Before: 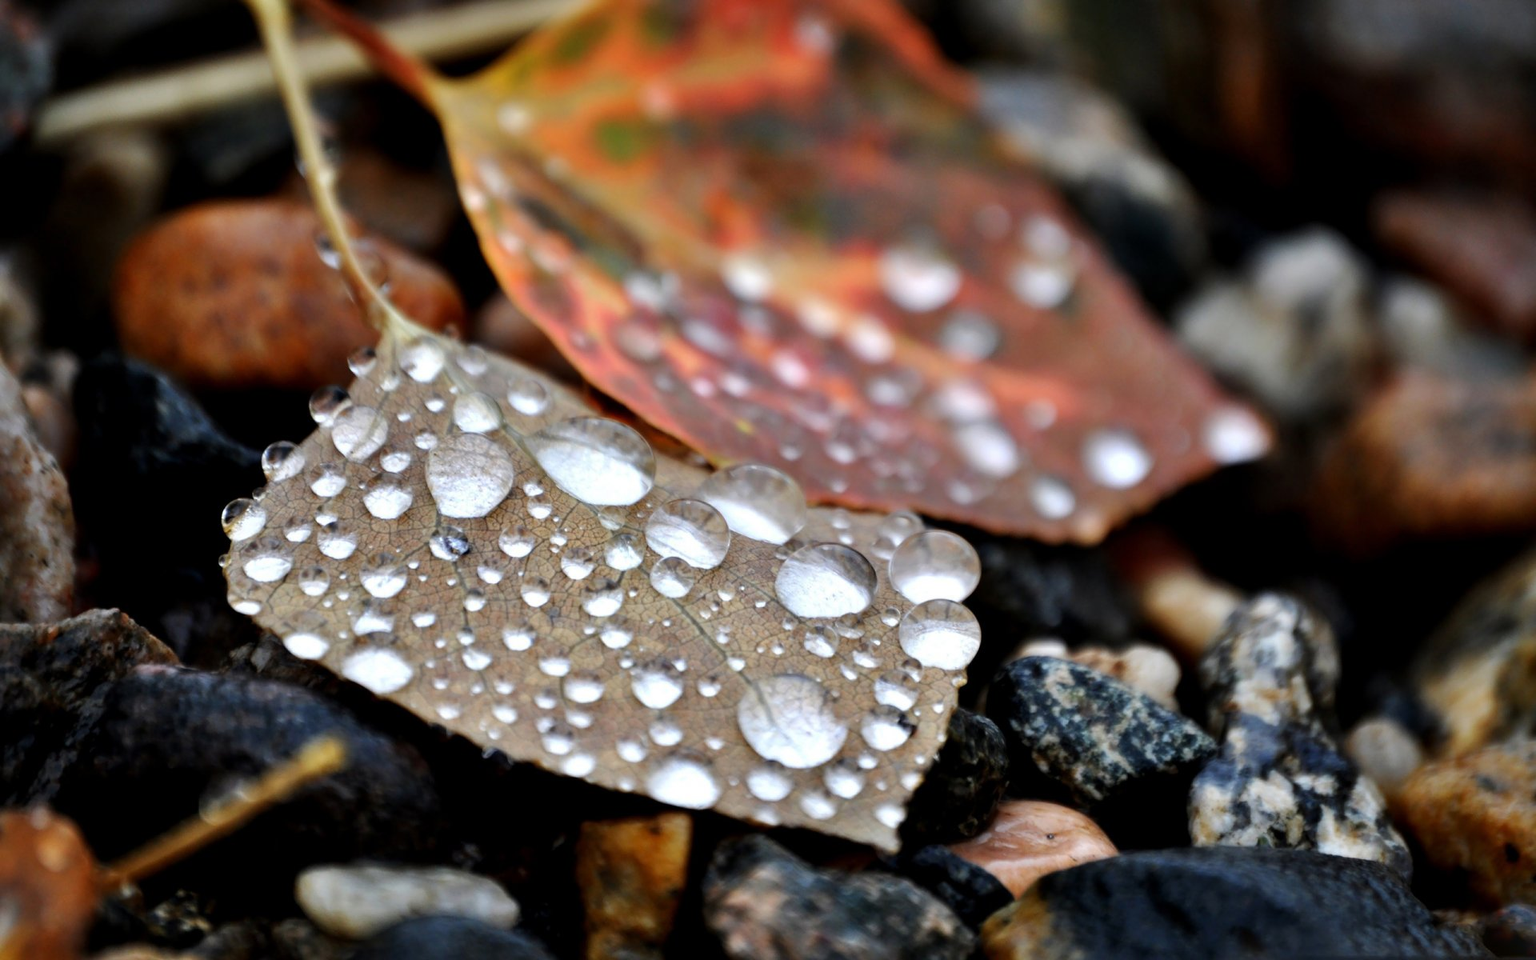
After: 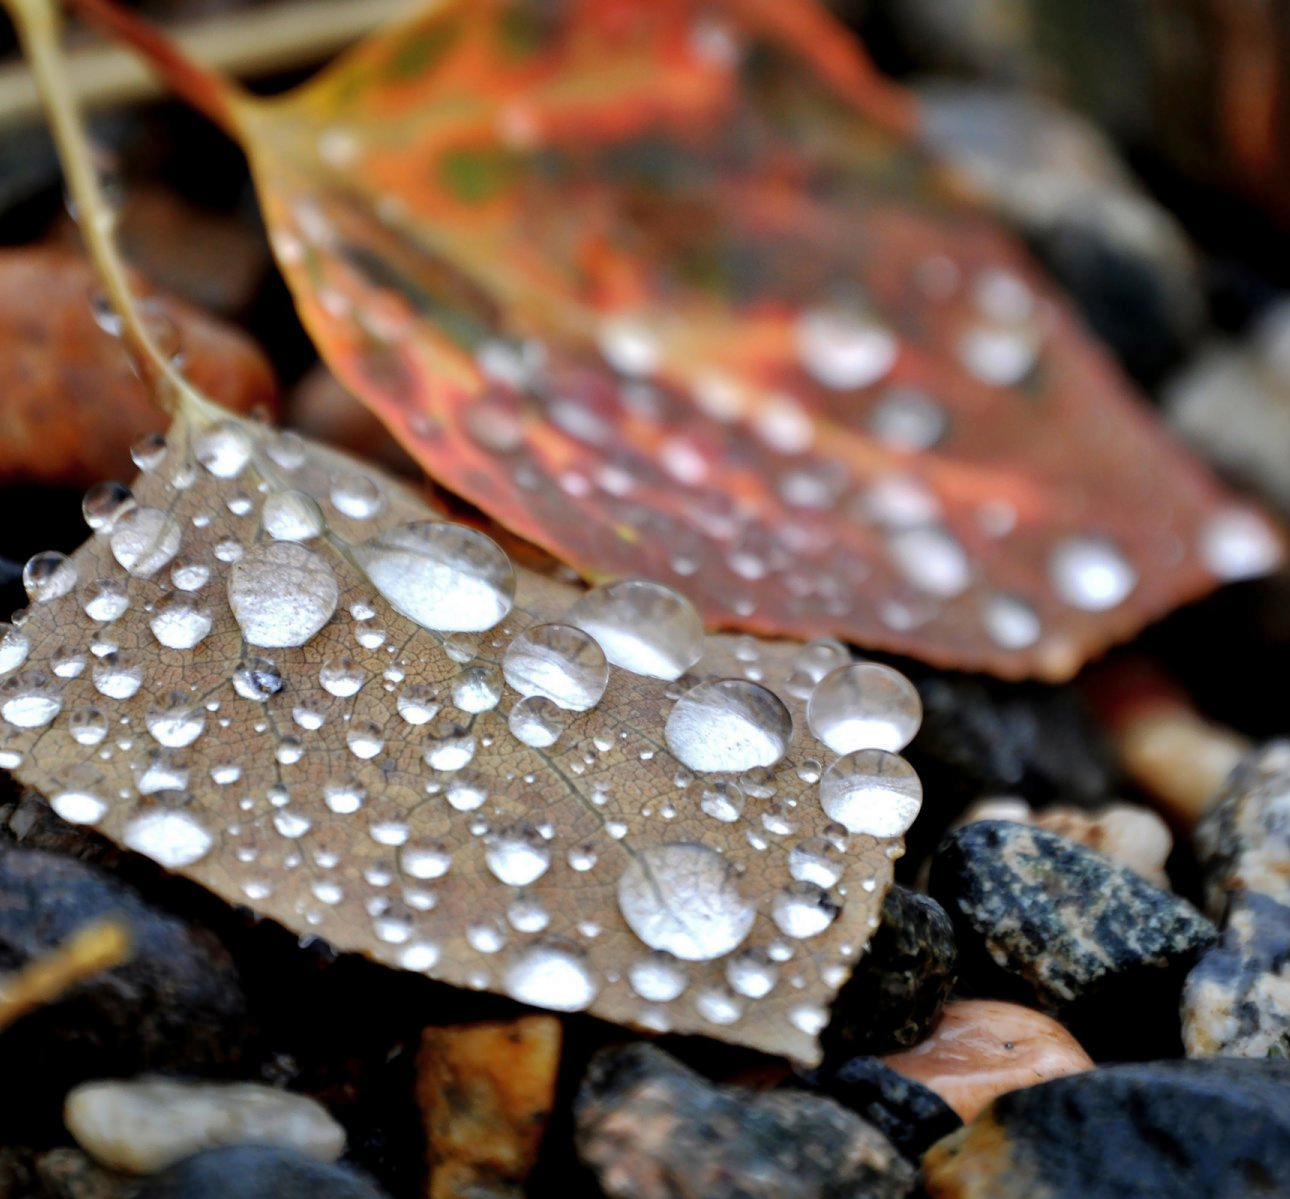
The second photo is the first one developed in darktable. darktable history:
shadows and highlights: on, module defaults
crop and rotate: left 15.865%, right 16.896%
